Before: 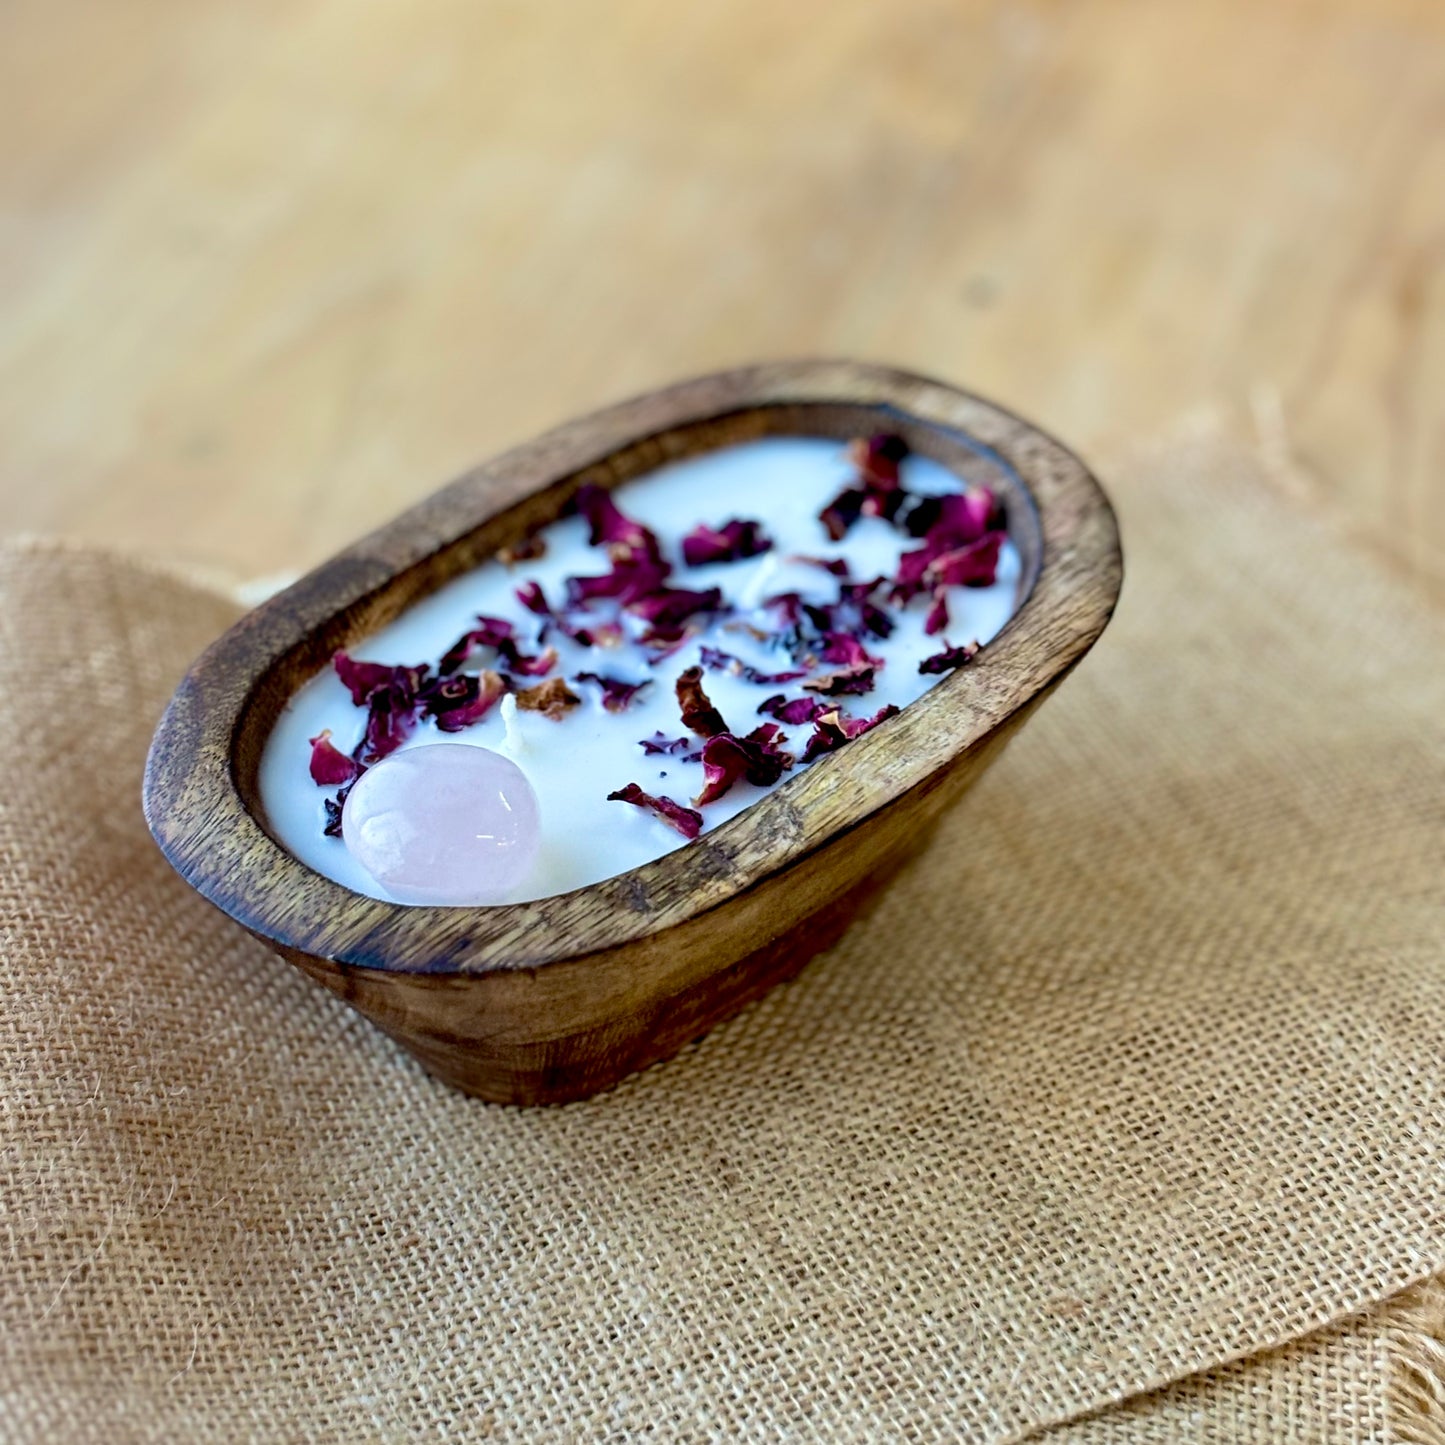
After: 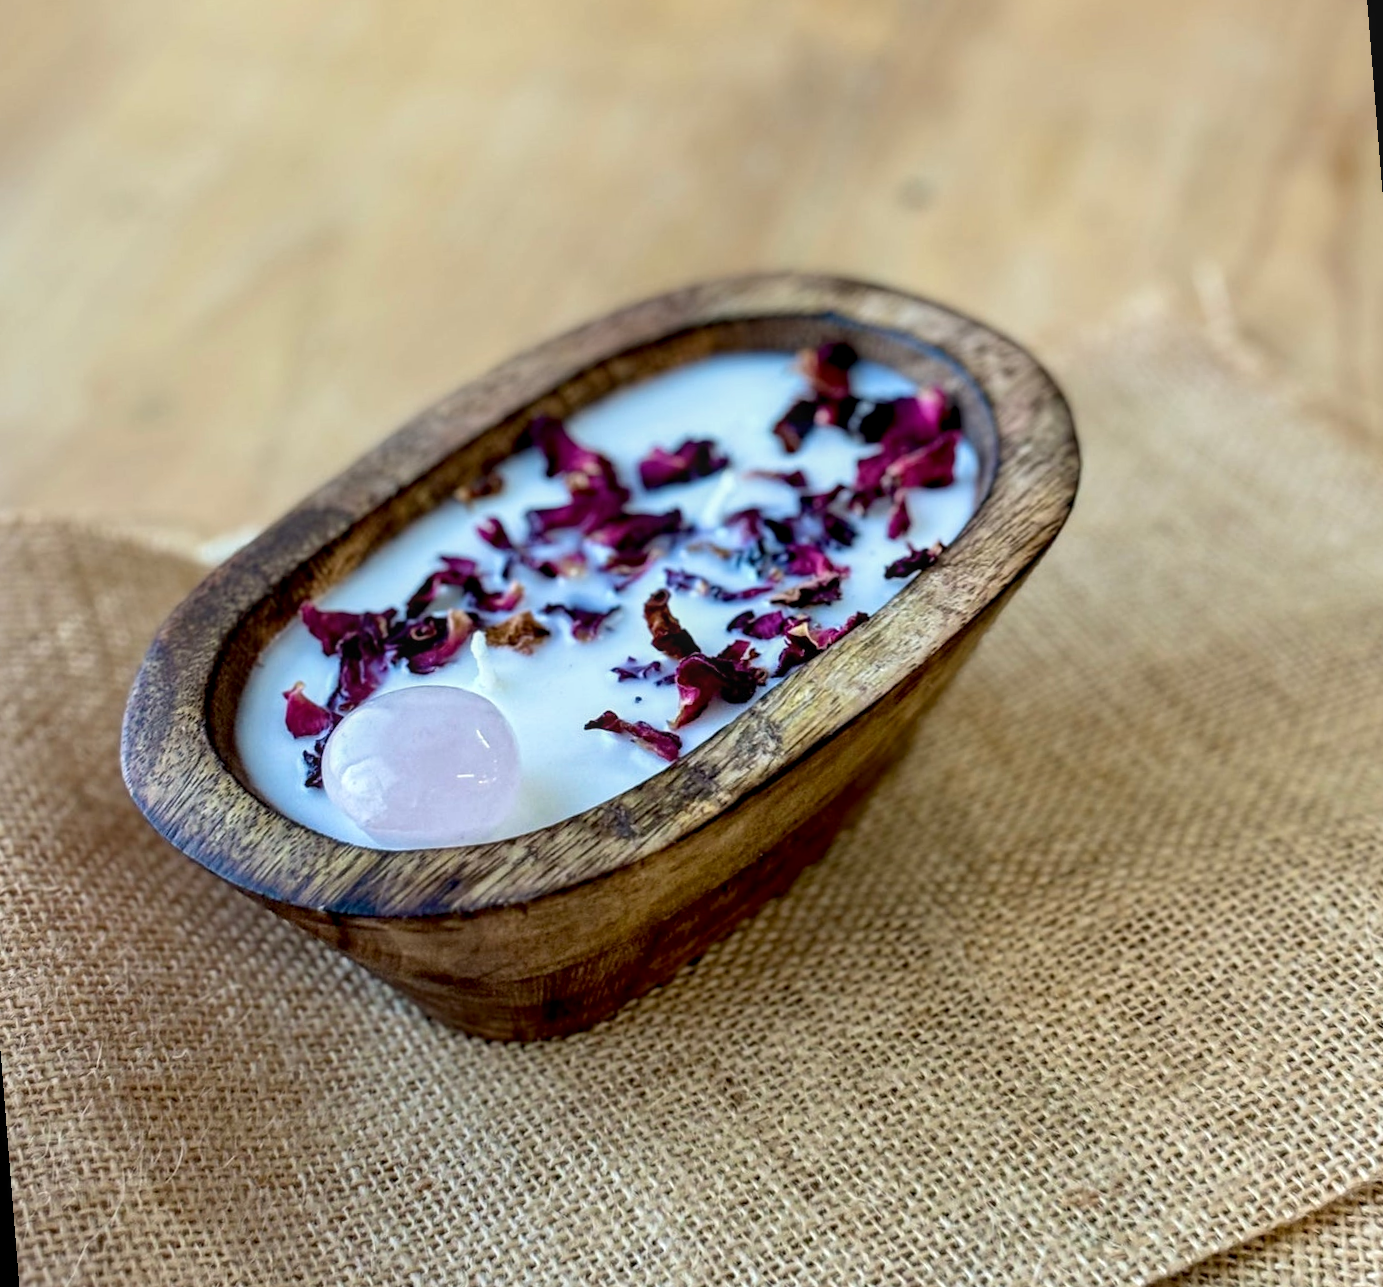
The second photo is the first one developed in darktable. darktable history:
local contrast: on, module defaults
rotate and perspective: rotation -4.57°, crop left 0.054, crop right 0.944, crop top 0.087, crop bottom 0.914
